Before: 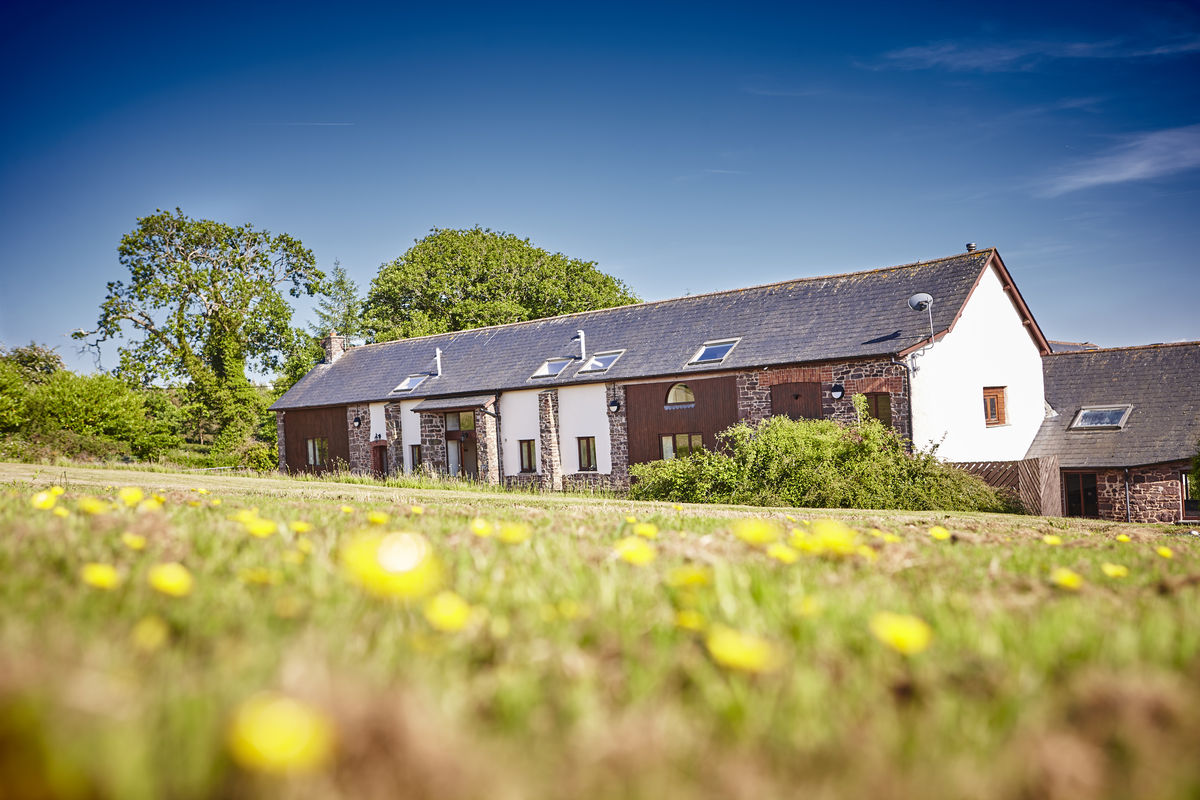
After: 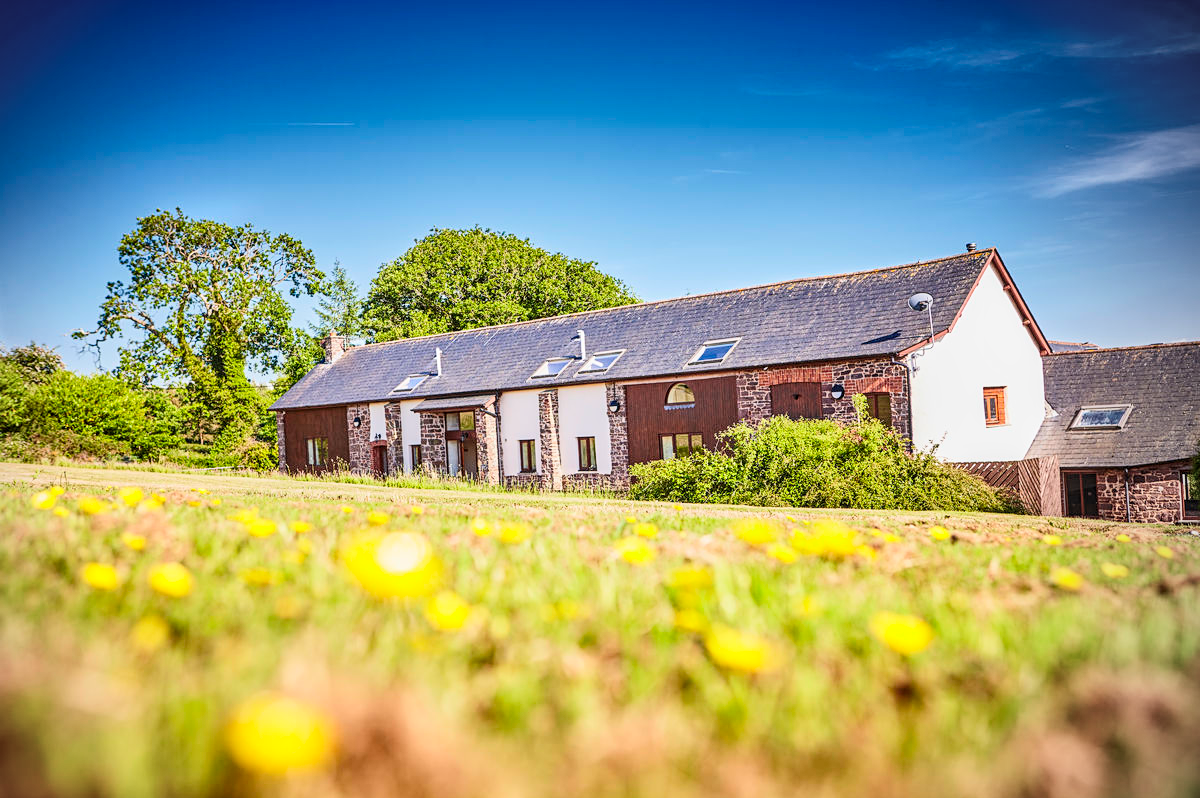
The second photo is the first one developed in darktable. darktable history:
local contrast: on, module defaults
color balance rgb: perceptual saturation grading › global saturation 0.631%, global vibrance 9.859%
sharpen: amount 0.212
crop: top 0.077%, bottom 0.159%
tone equalizer: -8 EV -0.001 EV, -7 EV 0.005 EV, -6 EV -0.026 EV, -5 EV 0.017 EV, -4 EV -0.006 EV, -3 EV 0.021 EV, -2 EV -0.08 EV, -1 EV -0.313 EV, +0 EV -0.584 EV, edges refinement/feathering 500, mask exposure compensation -1.57 EV, preserve details no
vignetting: brightness -0.281, center (-0.08, 0.061)
contrast brightness saturation: contrast 0.201, brightness 0.158, saturation 0.215
